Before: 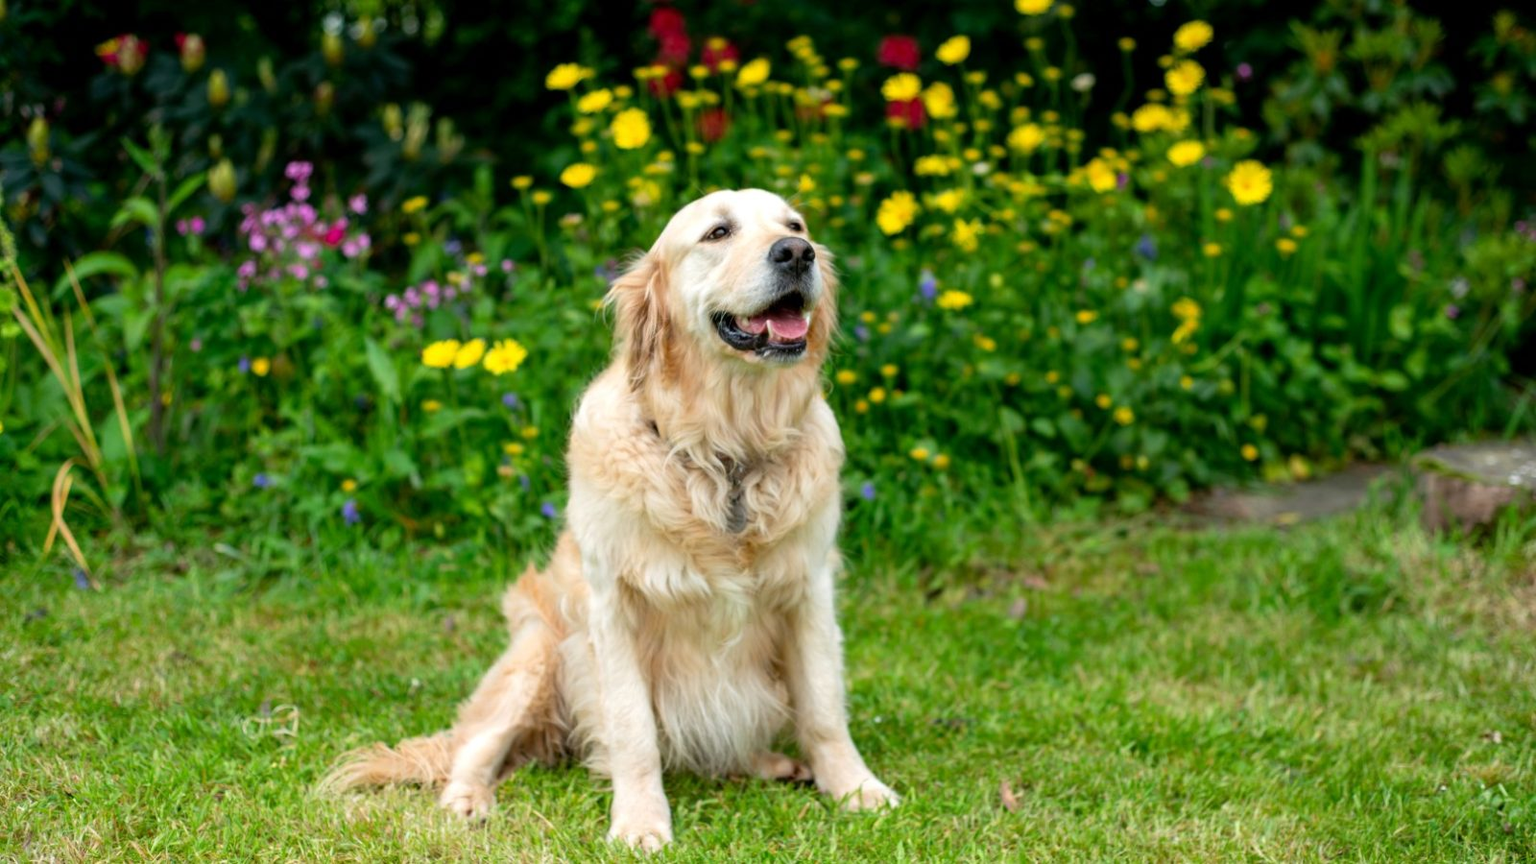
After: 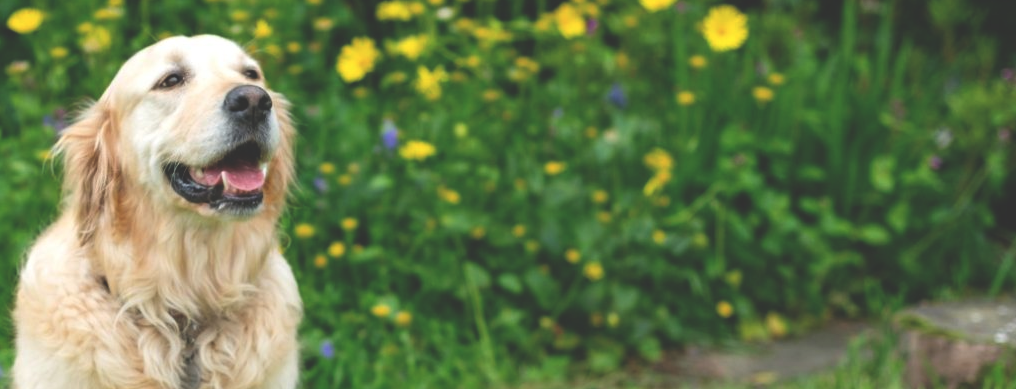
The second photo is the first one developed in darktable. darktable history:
crop: left 36.097%, top 18.025%, right 0.401%, bottom 38.697%
exposure: black level correction -0.031, compensate highlight preservation false
tone equalizer: on, module defaults
